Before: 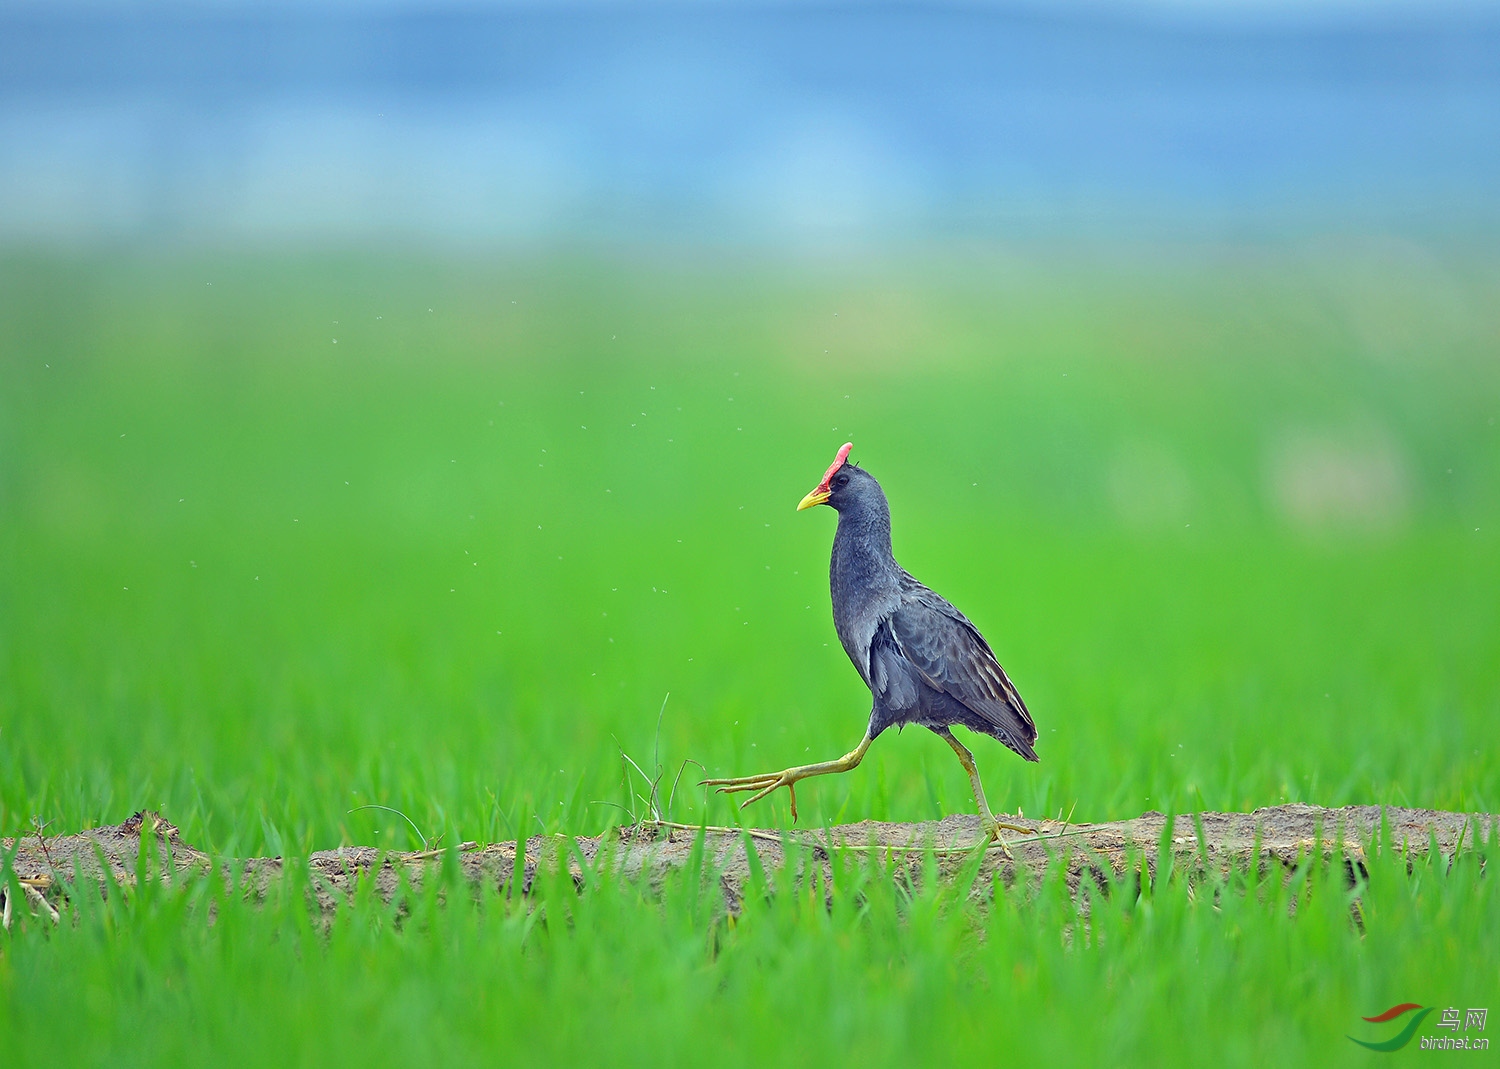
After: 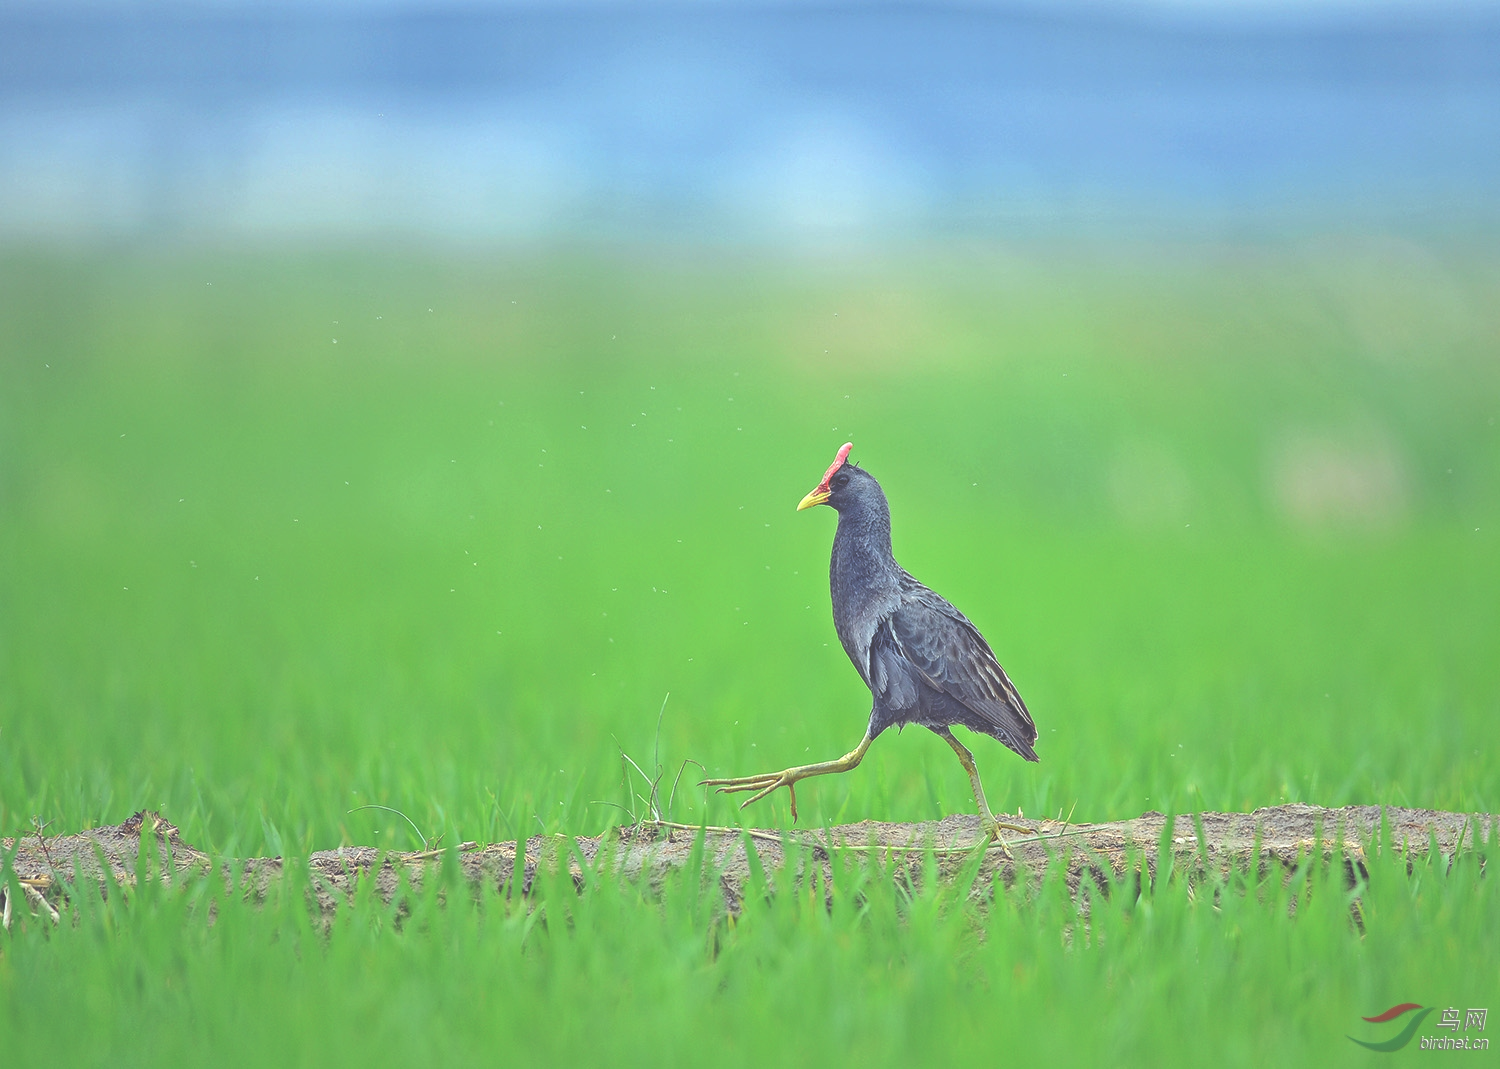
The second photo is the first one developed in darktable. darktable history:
local contrast: on, module defaults
haze removal: compatibility mode true, adaptive false
exposure: black level correction -0.086, compensate highlight preservation false
